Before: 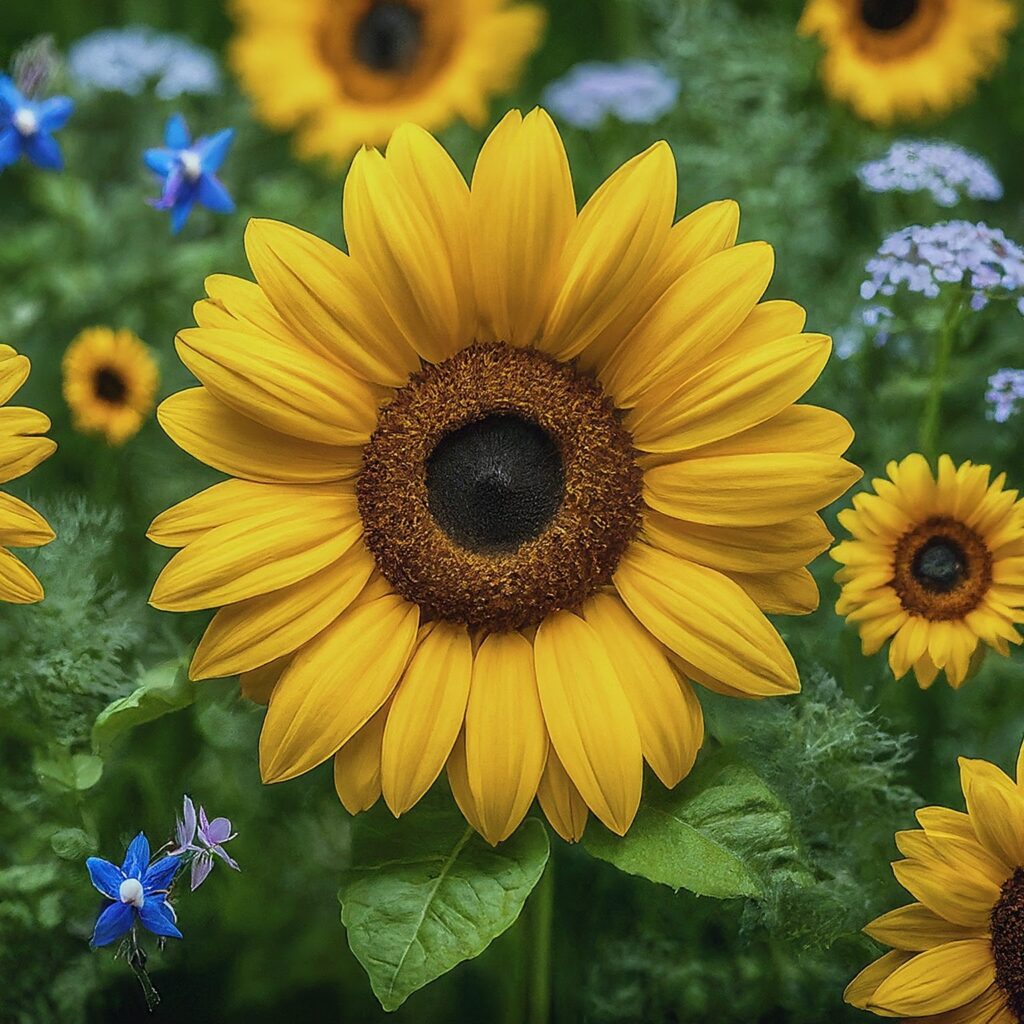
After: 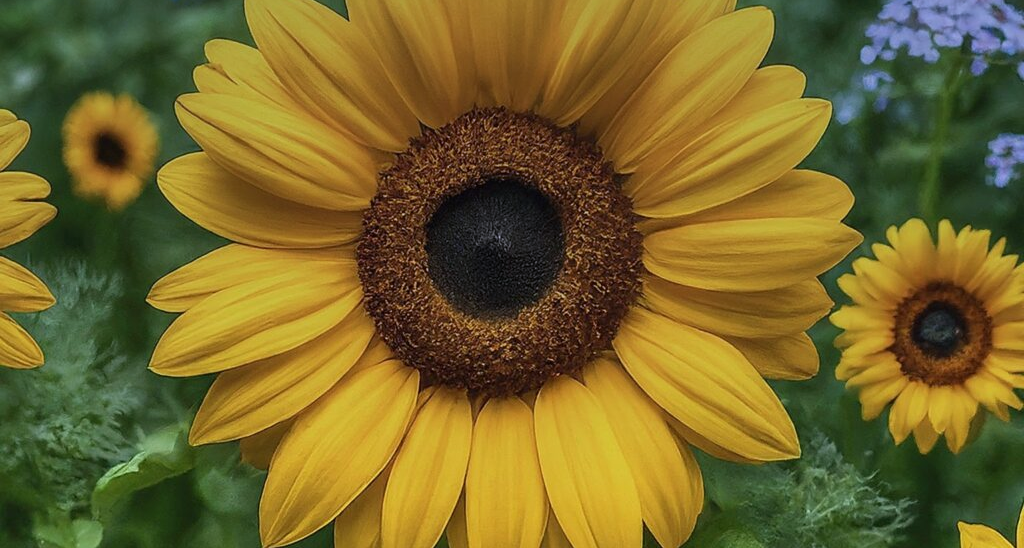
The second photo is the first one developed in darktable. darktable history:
graduated density: hue 238.83°, saturation 50%
crop and rotate: top 23.043%, bottom 23.437%
